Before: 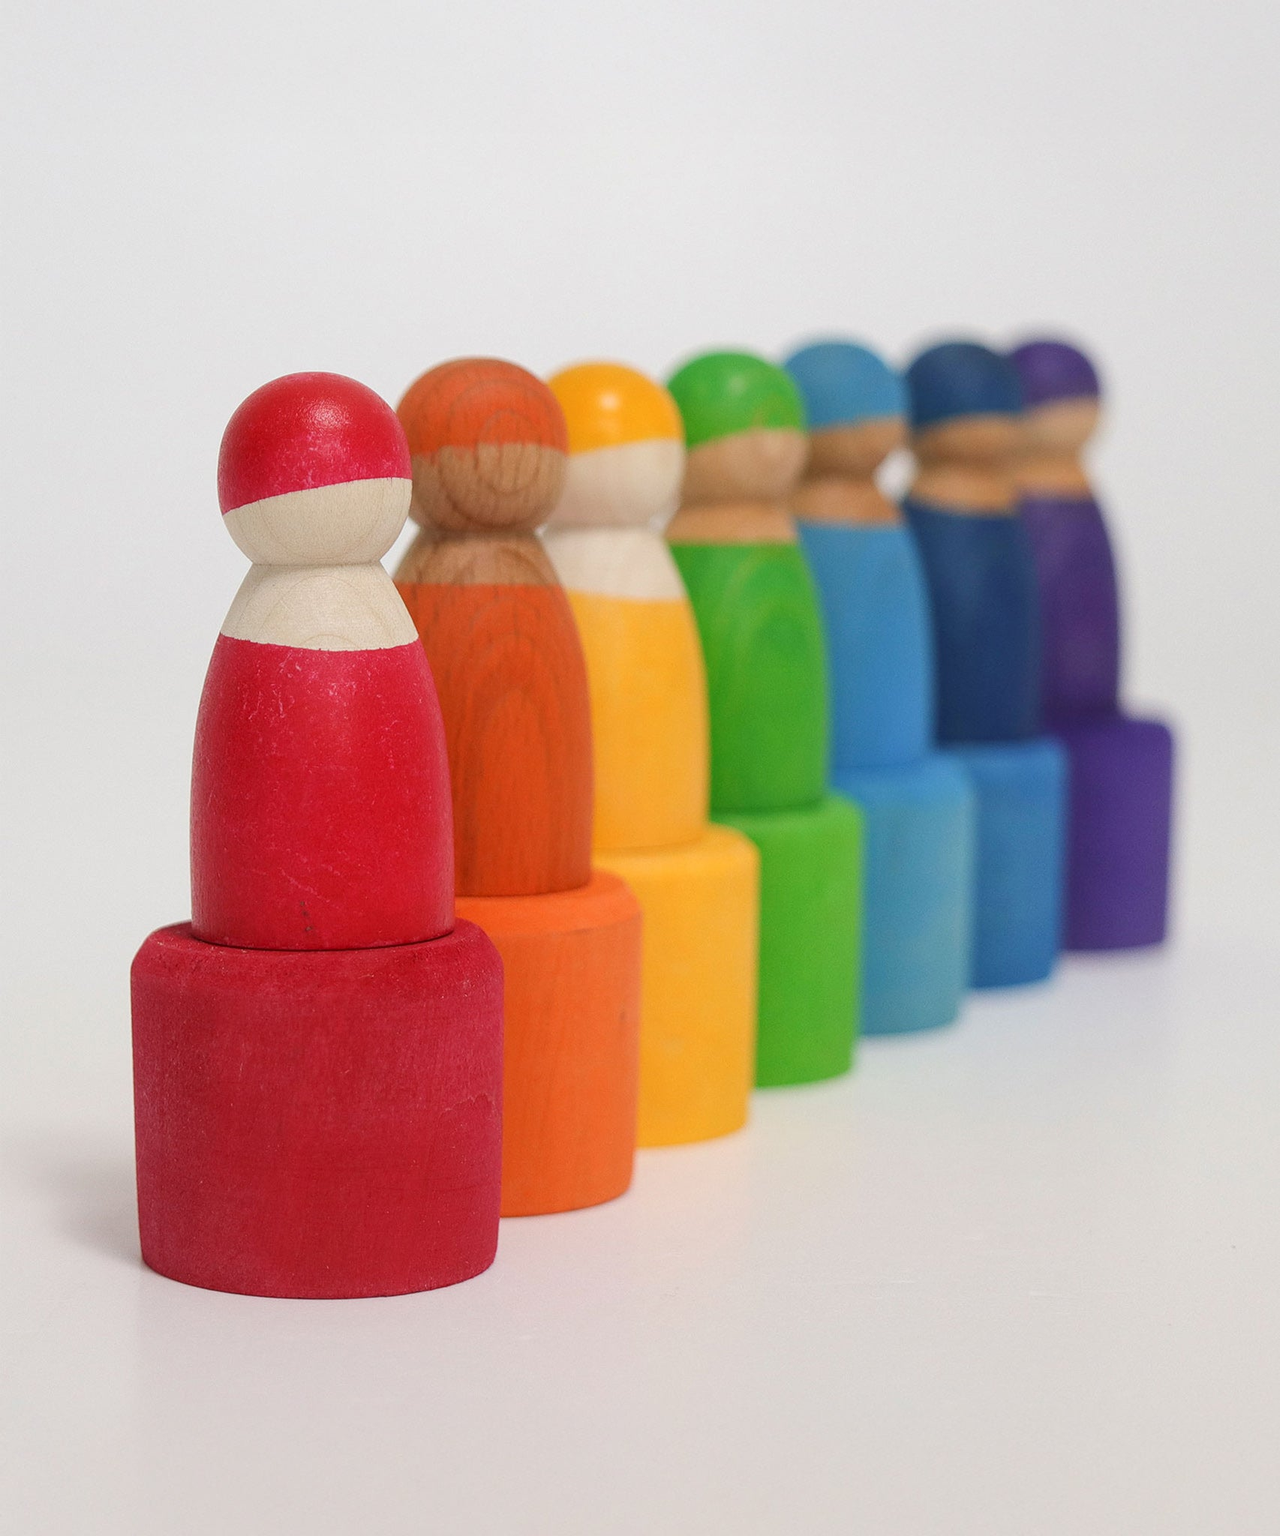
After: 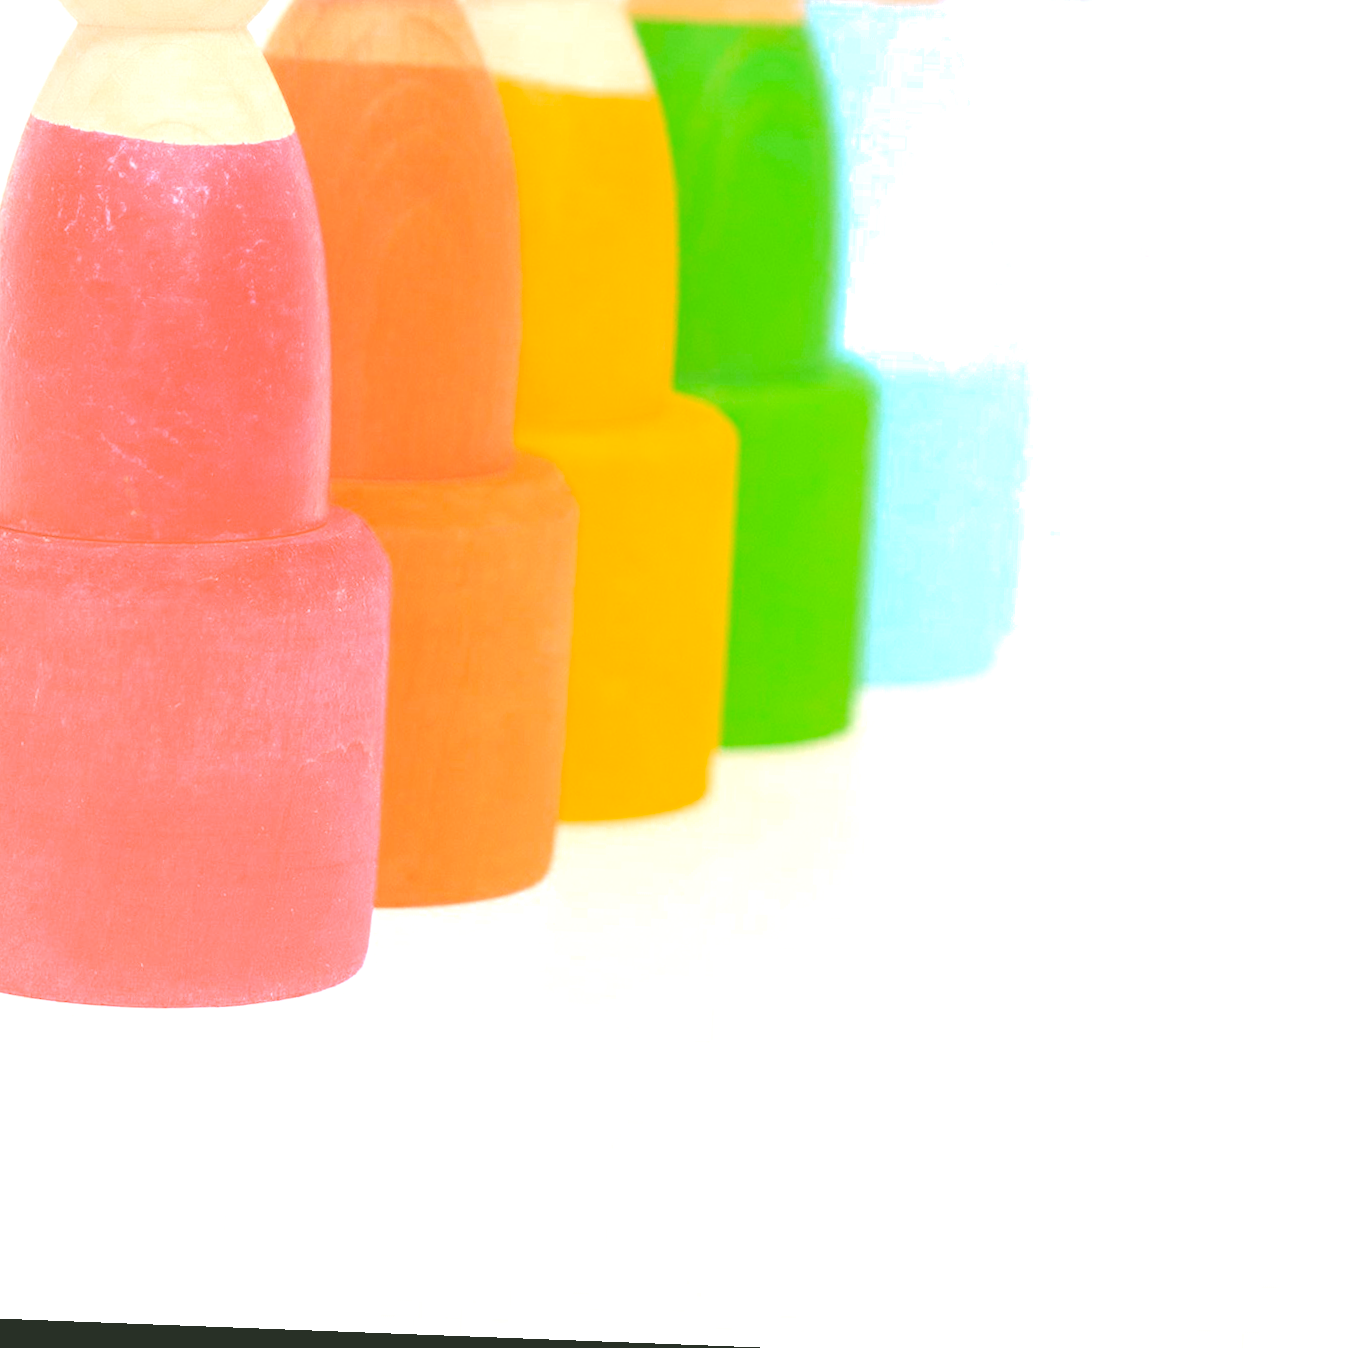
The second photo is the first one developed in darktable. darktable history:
contrast brightness saturation: brightness 1
crop and rotate: left 17.299%, top 35.115%, right 7.015%, bottom 1.024%
exposure: black level correction 0, exposure 1.675 EV, compensate exposure bias true, compensate highlight preservation false
color zones: curves: ch0 [(0.203, 0.433) (0.607, 0.517) (0.697, 0.696) (0.705, 0.897)]
color correction: highlights a* 4.02, highlights b* 4.98, shadows a* -7.55, shadows b* 4.98
tone equalizer: on, module defaults
rotate and perspective: rotation 2.17°, automatic cropping off
